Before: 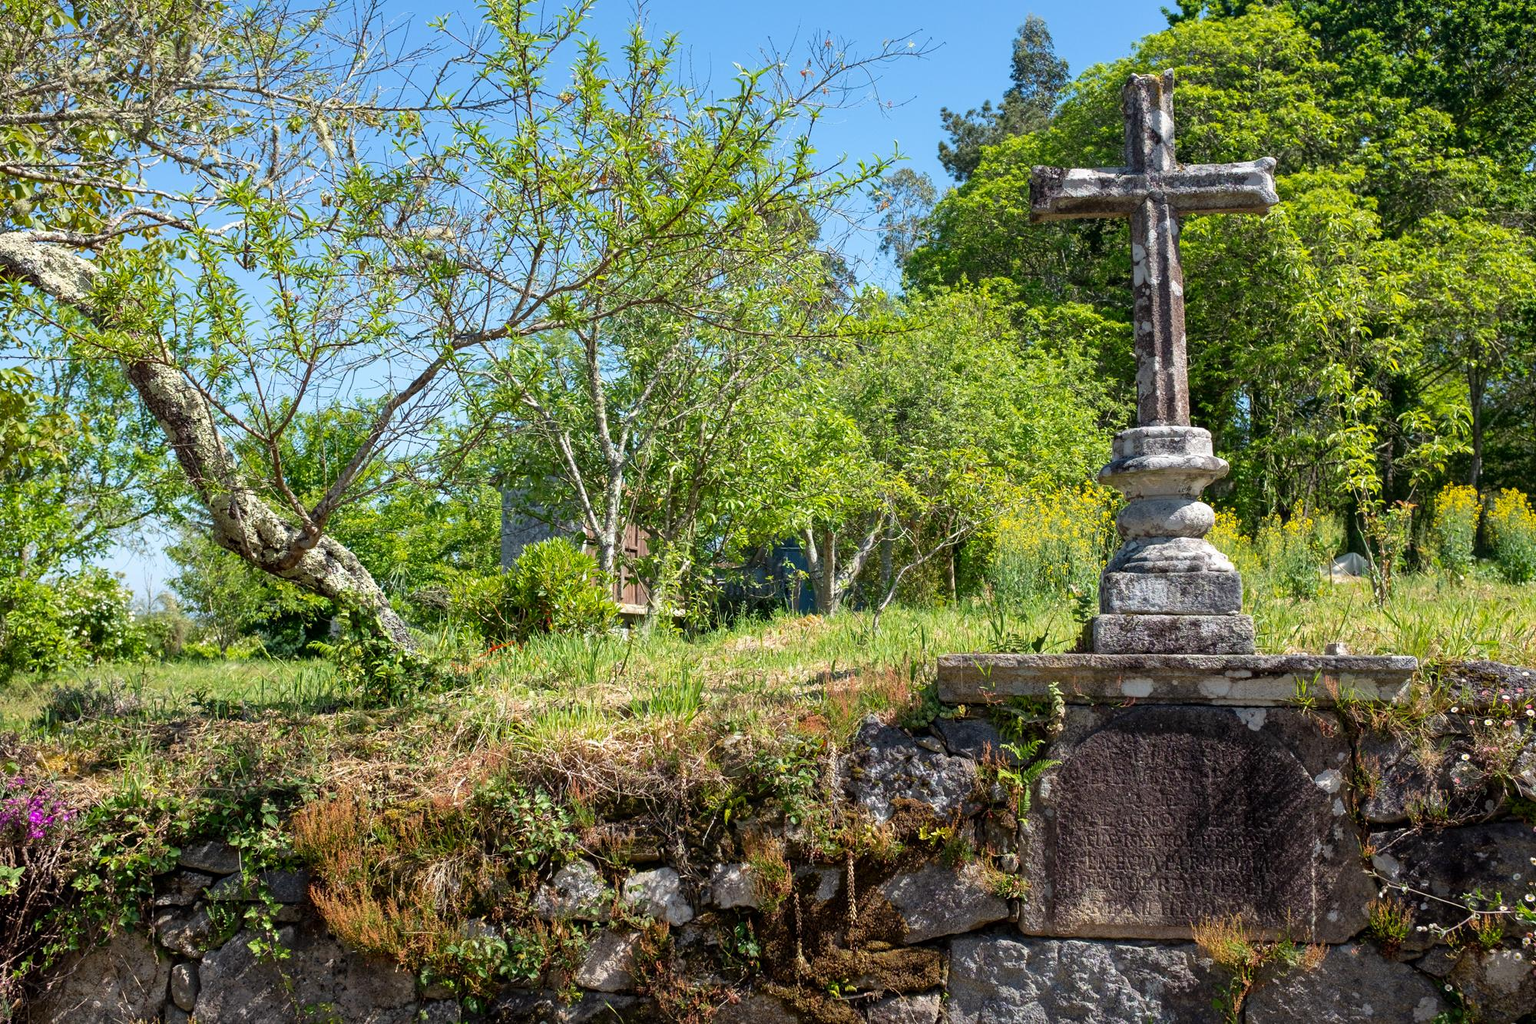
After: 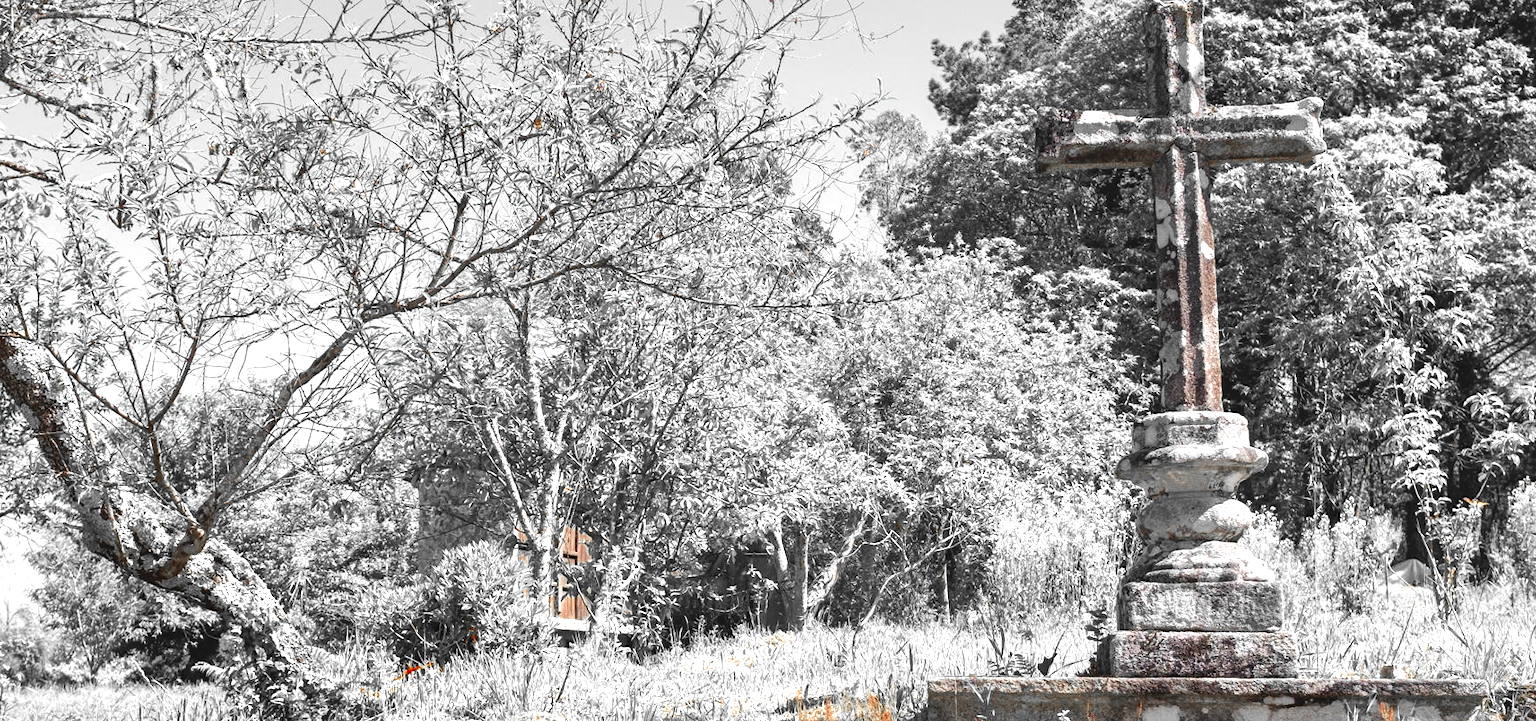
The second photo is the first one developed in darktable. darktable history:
tone equalizer: -8 EV -0.75 EV, -7 EV -0.7 EV, -6 EV -0.6 EV, -5 EV -0.4 EV, -3 EV 0.4 EV, -2 EV 0.6 EV, -1 EV 0.7 EV, +0 EV 0.75 EV, edges refinement/feathering 500, mask exposure compensation -1.57 EV, preserve details no
crop and rotate: left 9.345%, top 7.22%, right 4.982%, bottom 32.331%
exposure: exposure 0.207 EV, compensate highlight preservation false
color zones: curves: ch0 [(0, 0.497) (0.096, 0.361) (0.221, 0.538) (0.429, 0.5) (0.571, 0.5) (0.714, 0.5) (0.857, 0.5) (1, 0.497)]; ch1 [(0, 0.5) (0.143, 0.5) (0.257, -0.002) (0.429, 0.04) (0.571, -0.001) (0.714, -0.015) (0.857, 0.024) (1, 0.5)]
contrast brightness saturation: contrast -0.1, brightness 0.05, saturation 0.08
